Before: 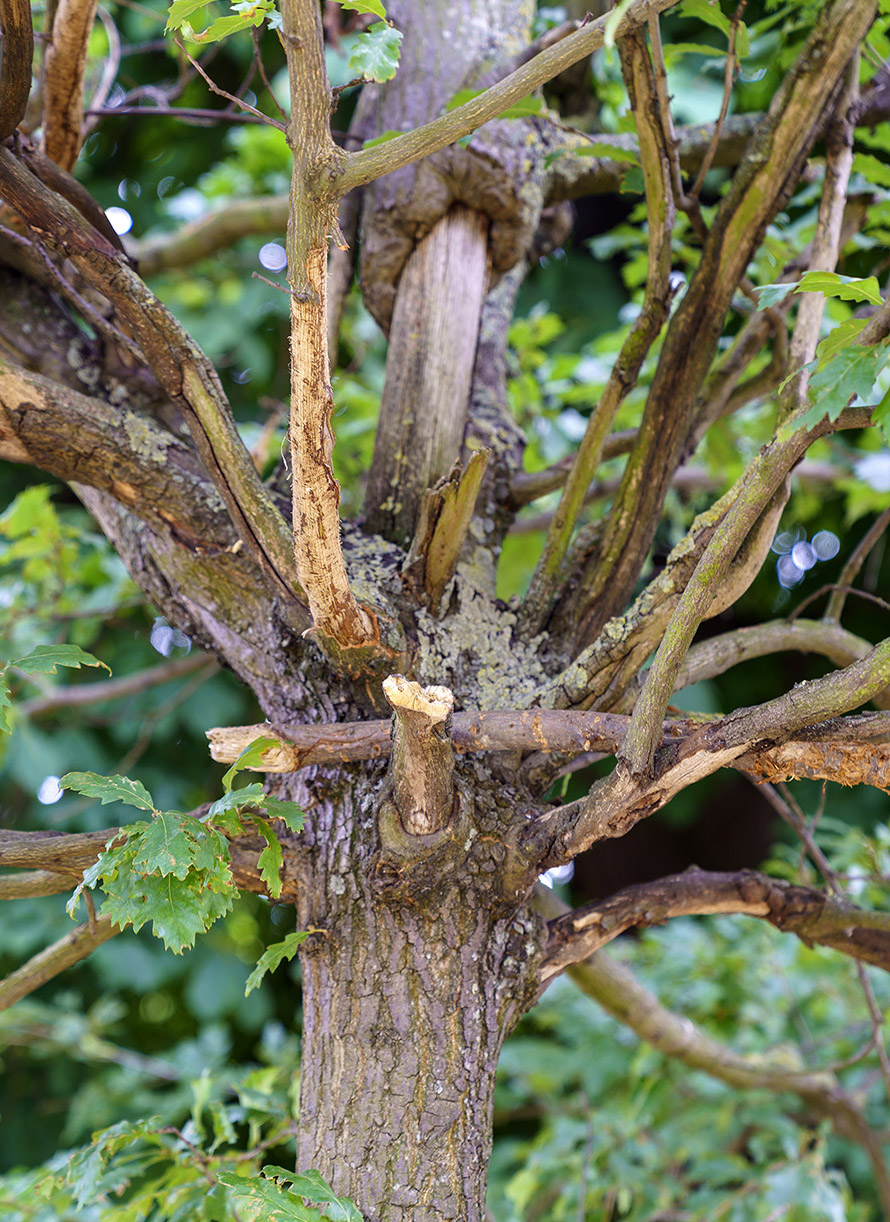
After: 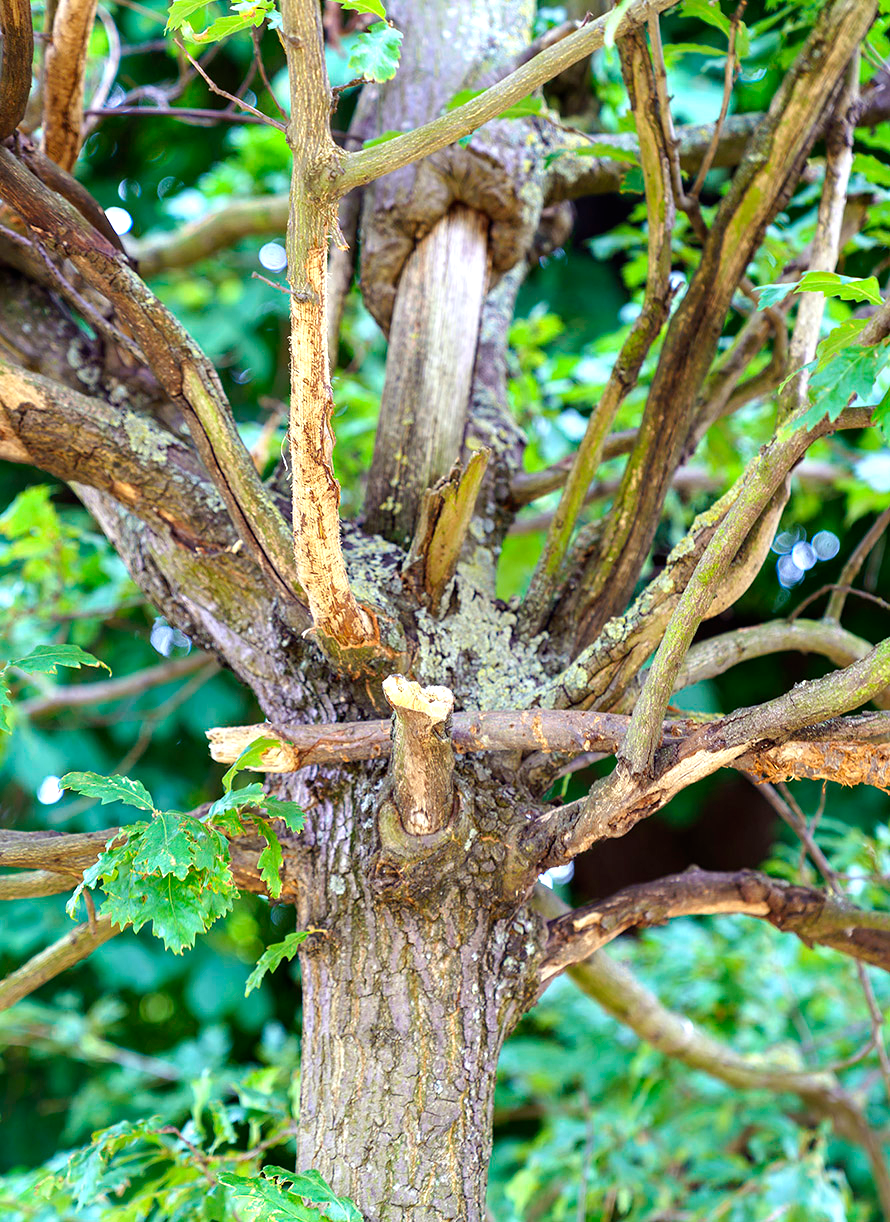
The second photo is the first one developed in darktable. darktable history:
white balance: red 0.978, blue 0.999
exposure: black level correction 0, exposure 0.7 EV, compensate exposure bias true, compensate highlight preservation false
color correction: highlights a* -6.69, highlights b* 0.49
